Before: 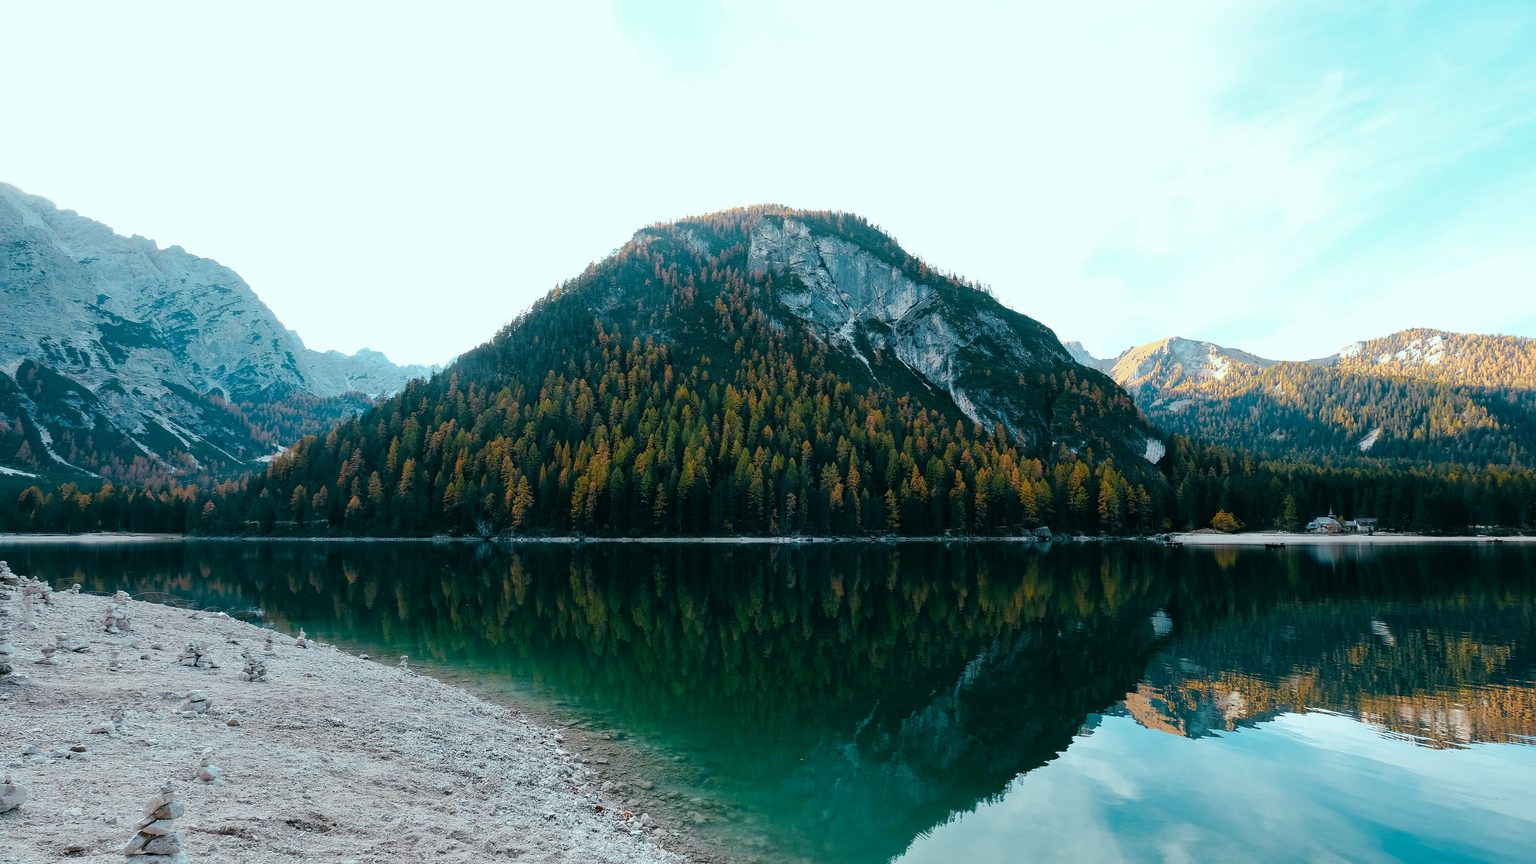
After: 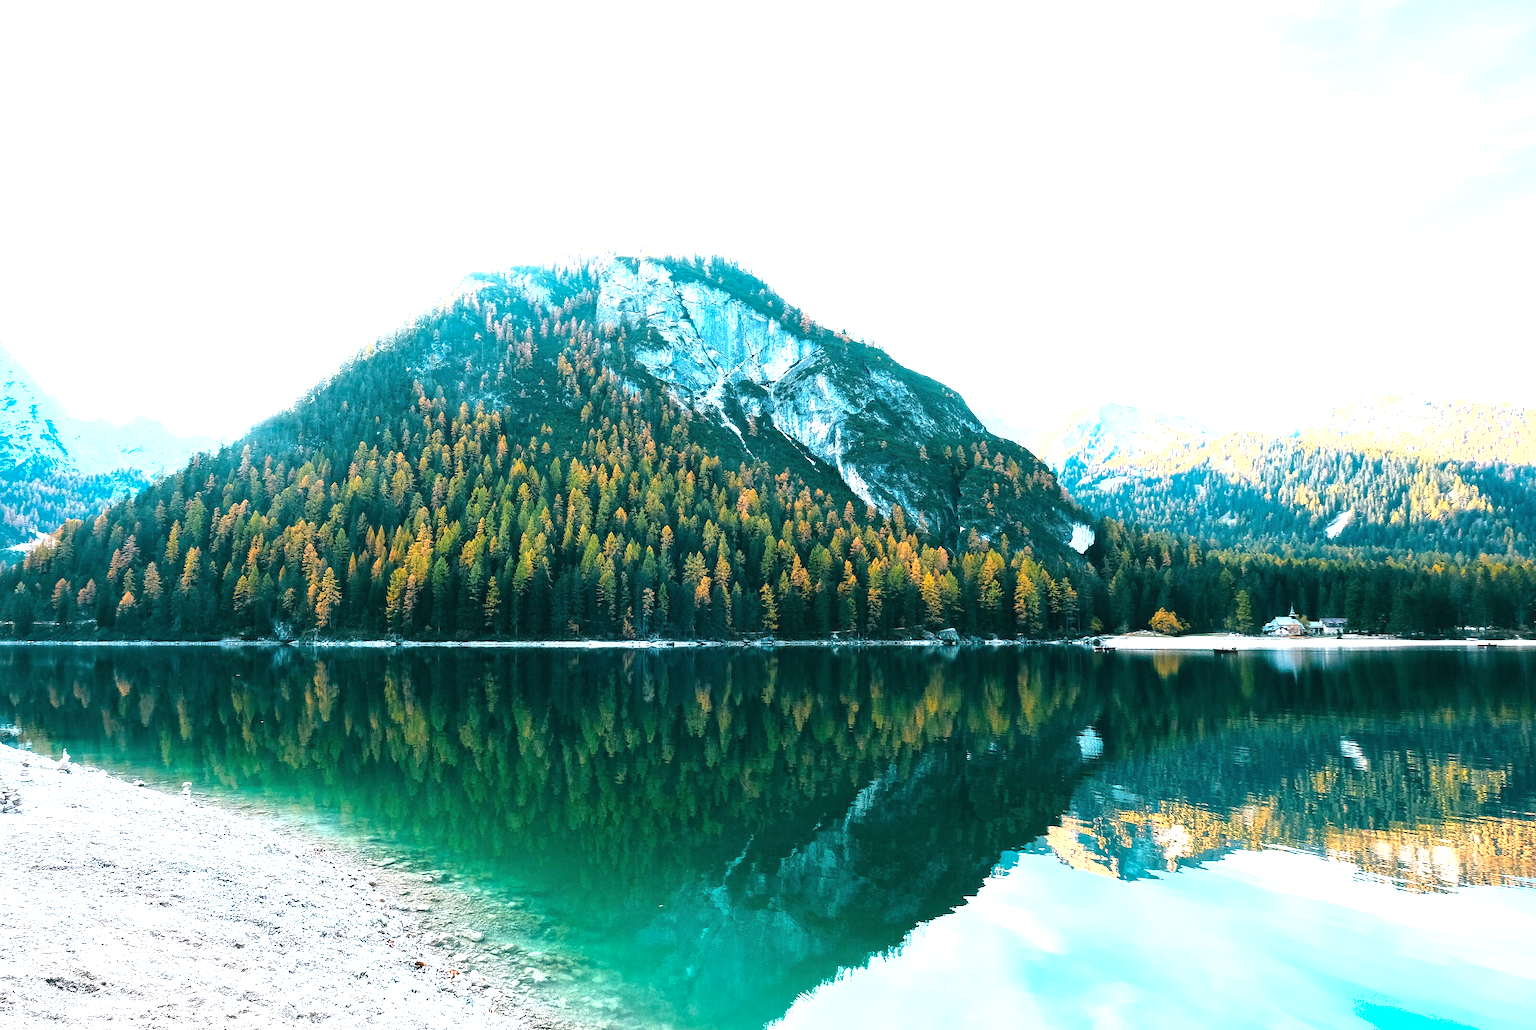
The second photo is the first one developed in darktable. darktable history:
crop: left 16.145%
exposure: exposure 2.04 EV, compensate highlight preservation false
shadows and highlights: shadows 10, white point adjustment 1, highlights -40
